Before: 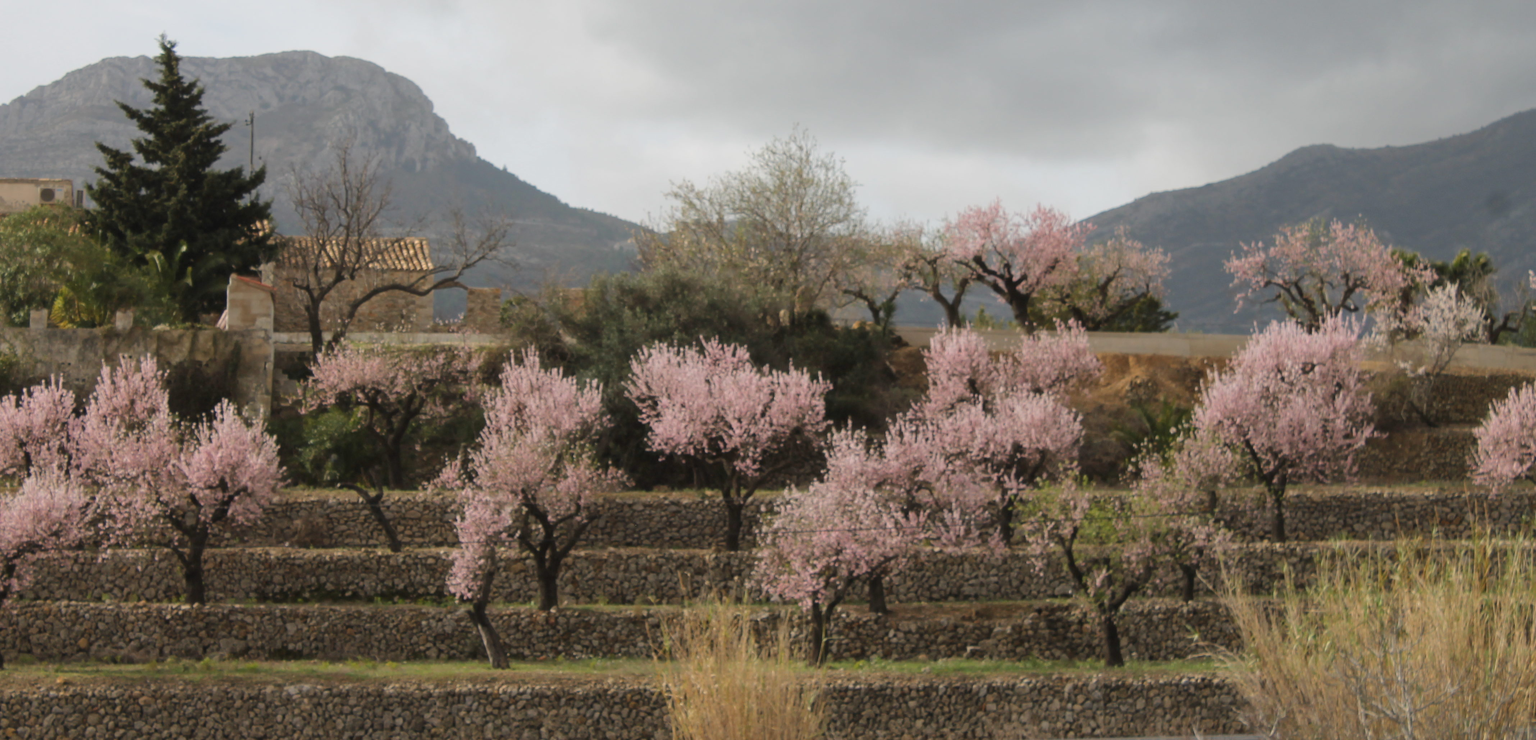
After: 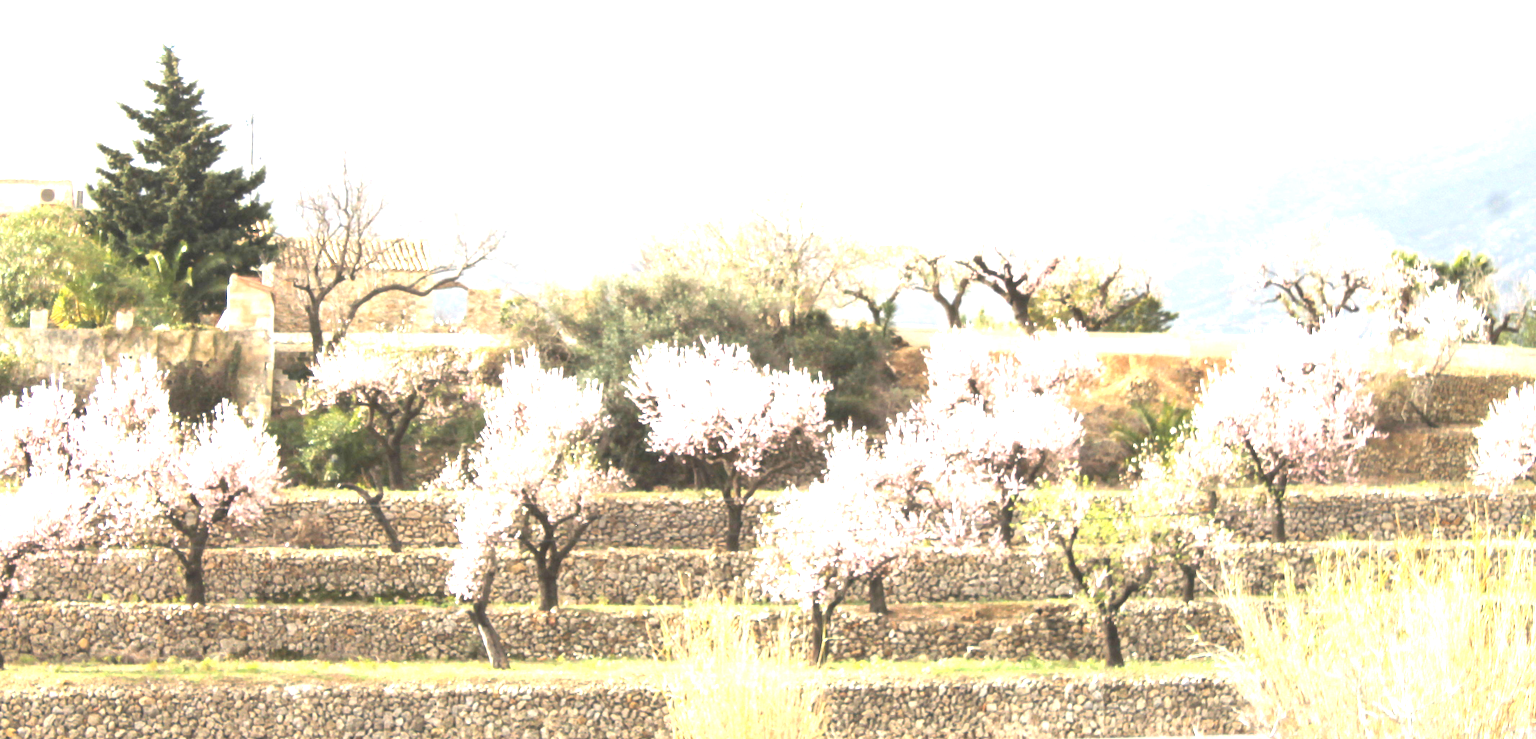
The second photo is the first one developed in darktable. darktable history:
exposure: exposure 2.972 EV, compensate highlight preservation false
